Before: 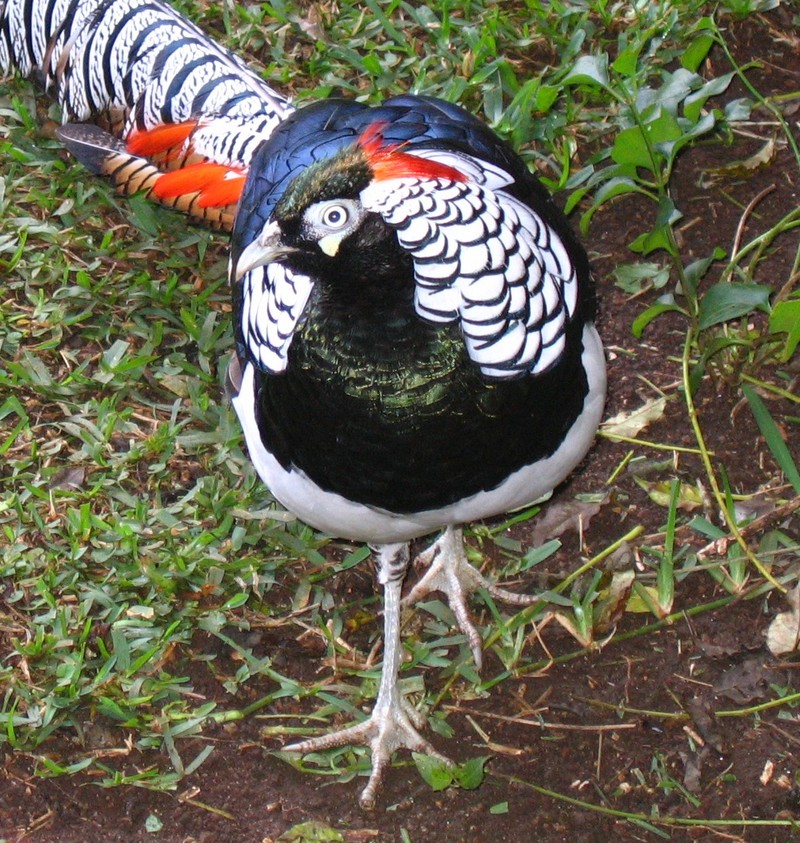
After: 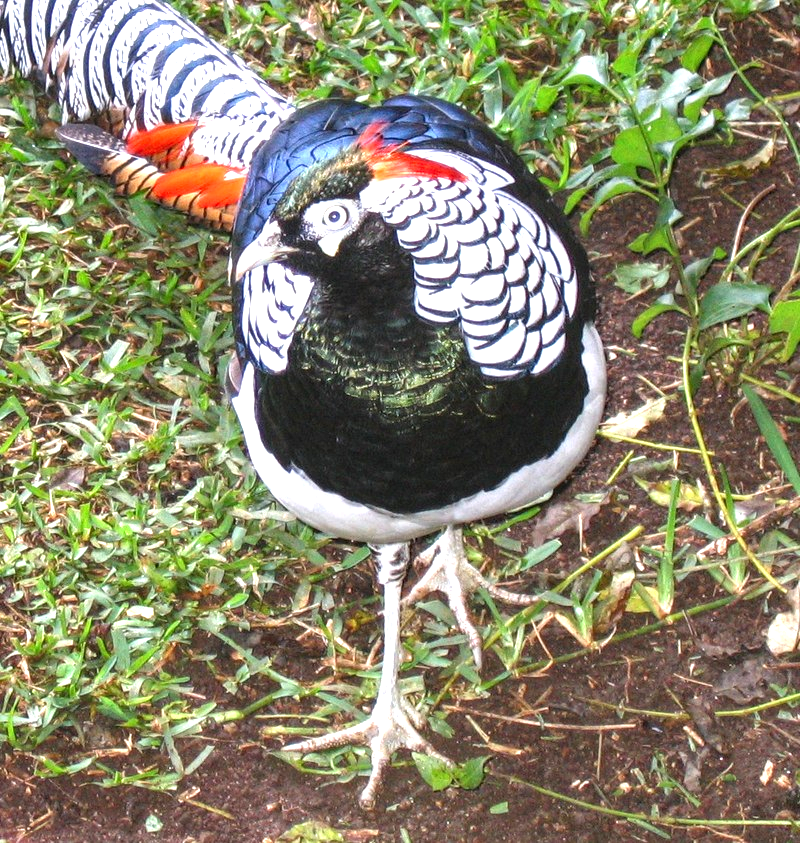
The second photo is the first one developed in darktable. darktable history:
shadows and highlights: radius 336.84, shadows 28.6, soften with gaussian
local contrast: on, module defaults
exposure: exposure 1 EV, compensate highlight preservation false
